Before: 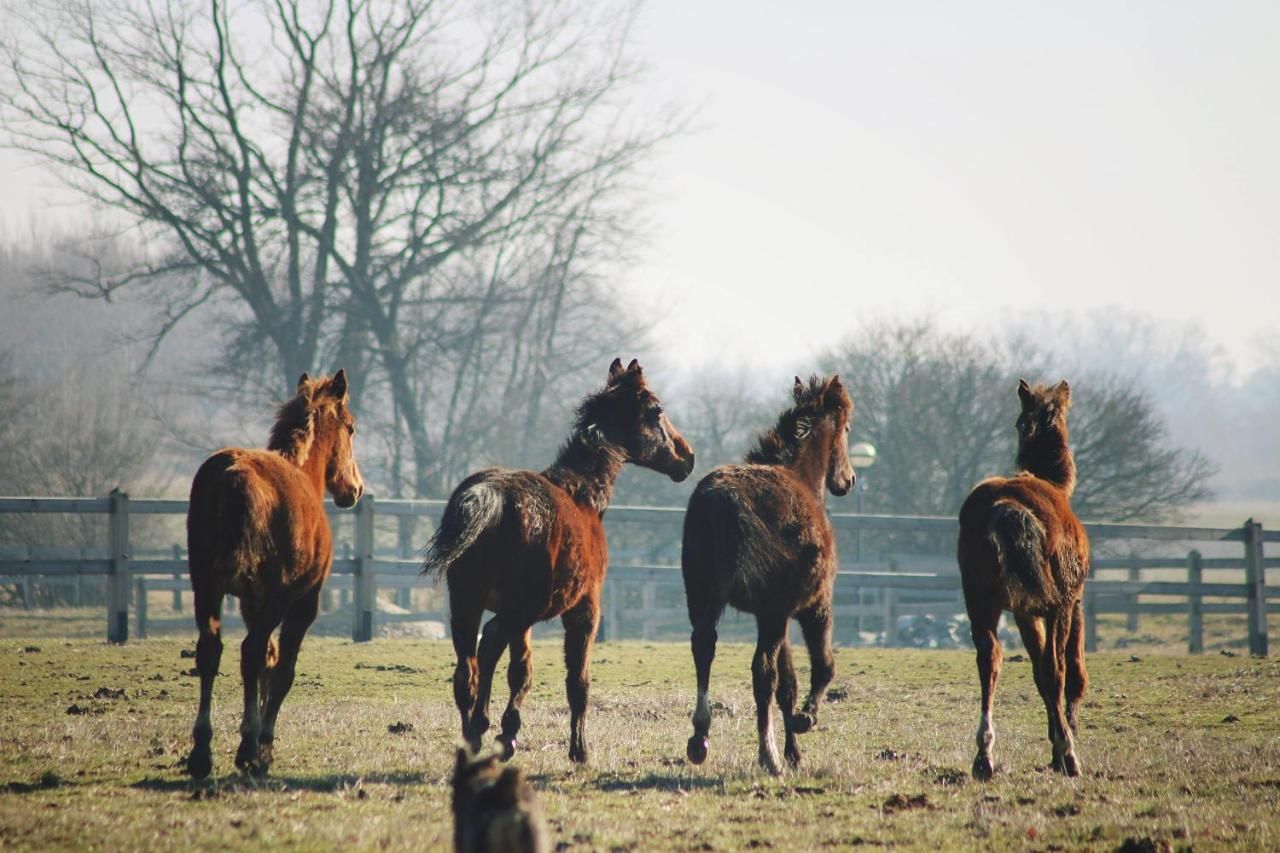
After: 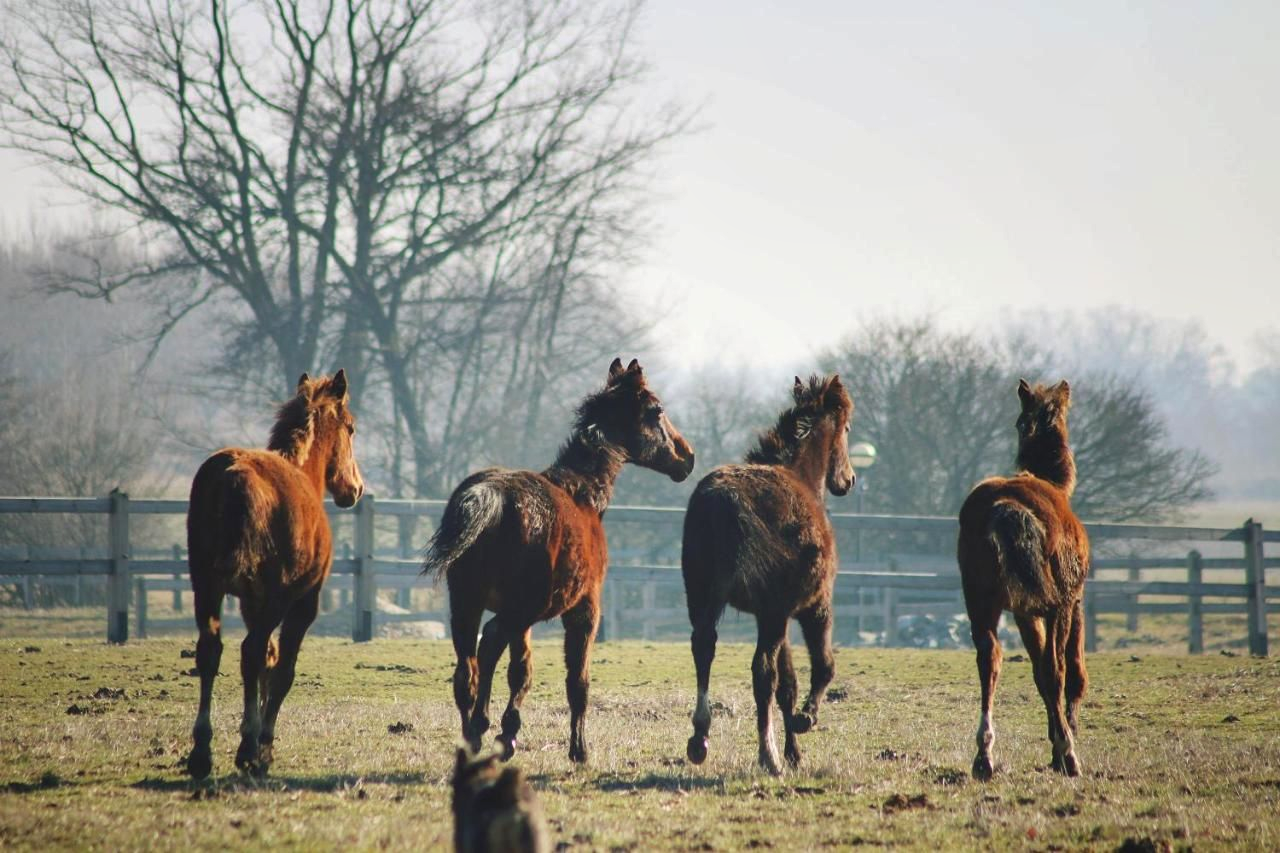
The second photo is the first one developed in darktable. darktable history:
exposure: compensate exposure bias true, compensate highlight preservation false
color balance rgb: perceptual saturation grading › global saturation 0.986%, global vibrance 15.521%
shadows and highlights: shadows 12.57, white point adjustment 1.25, soften with gaussian
